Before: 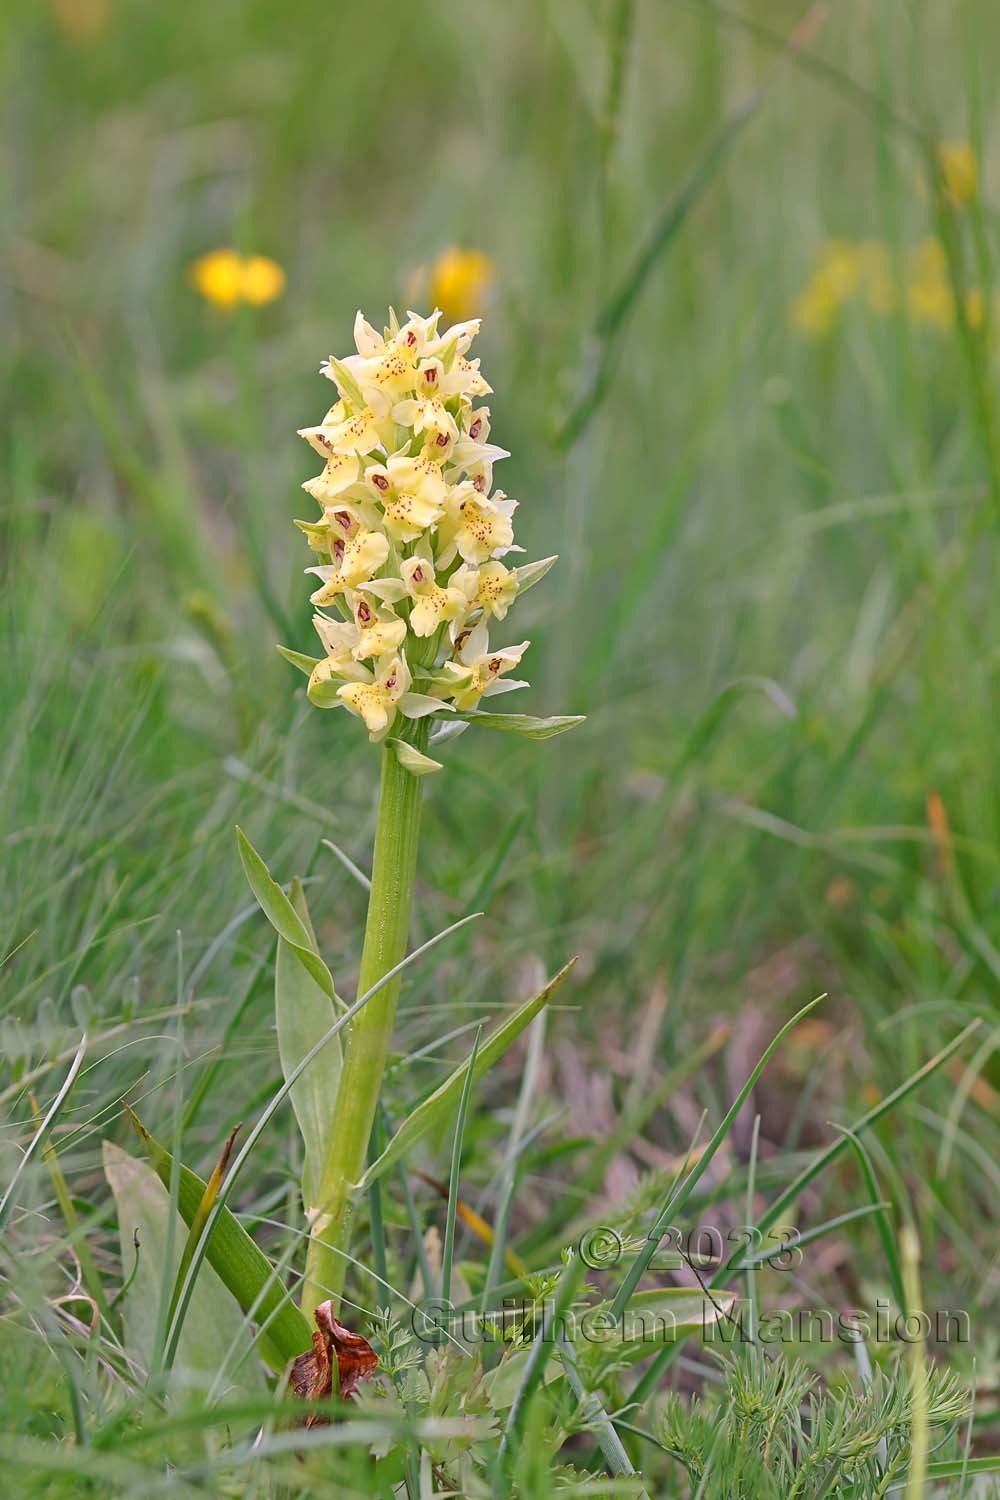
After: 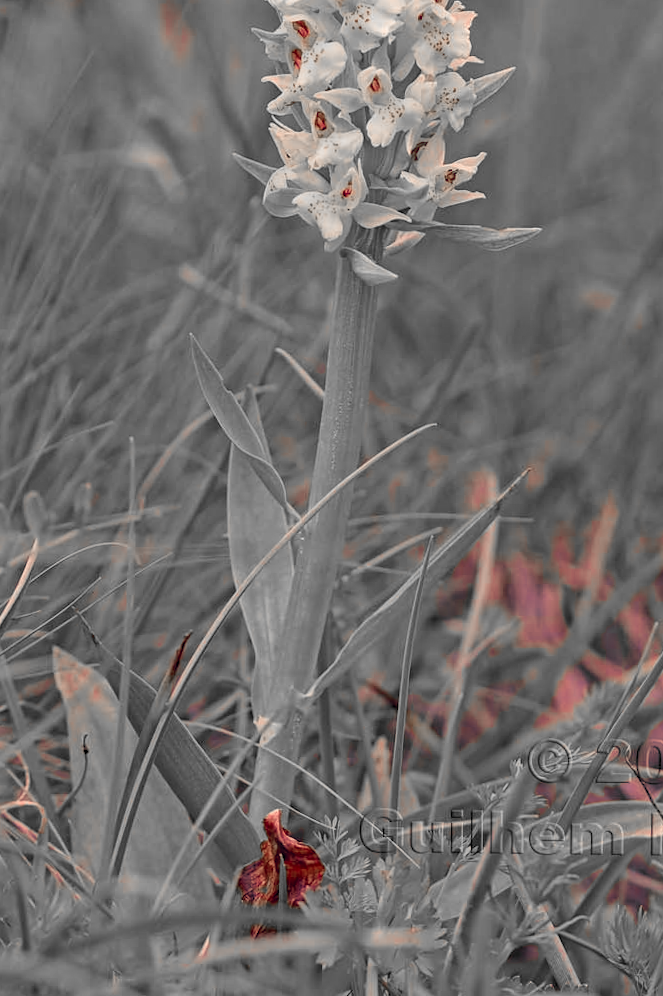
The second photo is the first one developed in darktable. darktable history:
haze removal: compatibility mode true, adaptive false
crop and rotate: angle -0.713°, left 3.674%, top 32.3%, right 28.731%
color calibration: illuminant same as pipeline (D50), adaptation XYZ, x 0.345, y 0.358, temperature 5010.94 K
color balance rgb: highlights gain › chroma 3.092%, highlights gain › hue 60.13°, perceptual saturation grading › global saturation -2.036%, perceptual saturation grading › highlights -7.274%, perceptual saturation grading › mid-tones 7.692%, perceptual saturation grading › shadows 3.26%
color zones: curves: ch0 [(0, 0.352) (0.143, 0.407) (0.286, 0.386) (0.429, 0.431) (0.571, 0.829) (0.714, 0.853) (0.857, 0.833) (1, 0.352)]; ch1 [(0, 0.604) (0.072, 0.726) (0.096, 0.608) (0.205, 0.007) (0.571, -0.006) (0.839, -0.013) (0.857, -0.012) (1, 0.604)]
local contrast: on, module defaults
color correction: highlights a* 19.69, highlights b* 26.77, shadows a* 3.33, shadows b* -17.24, saturation 0.719
